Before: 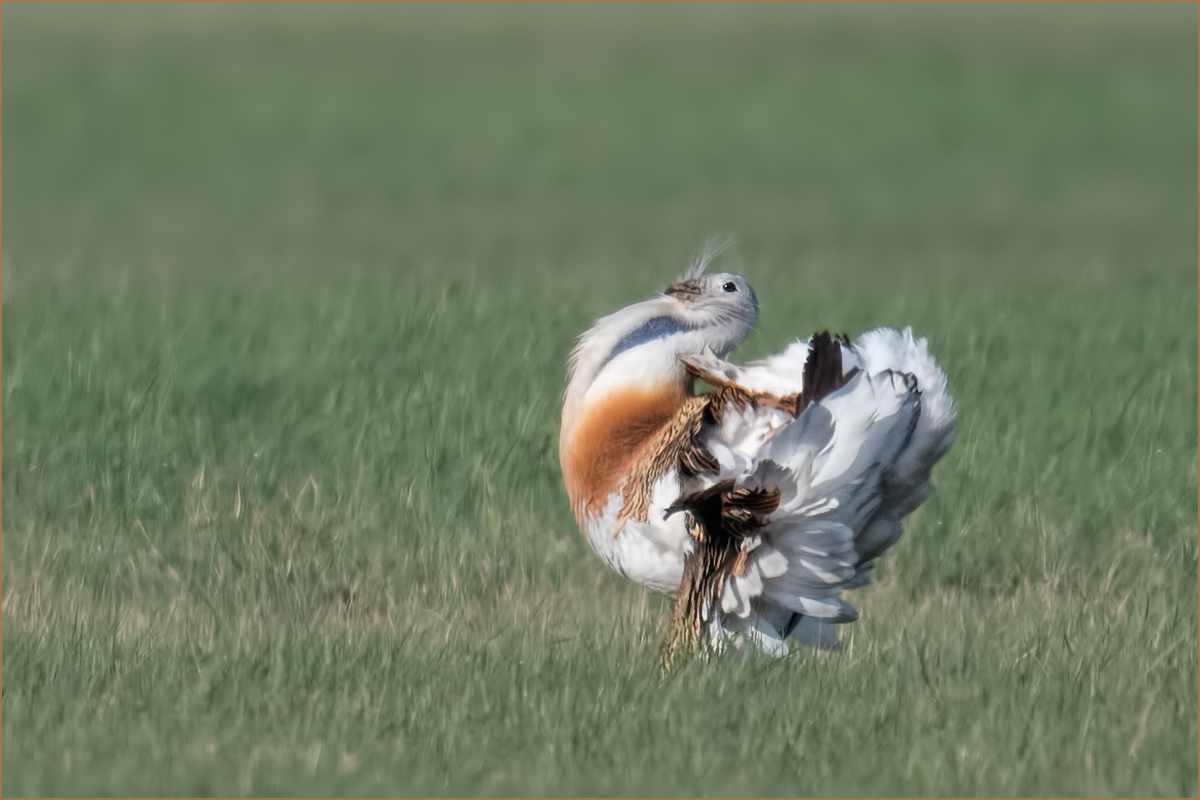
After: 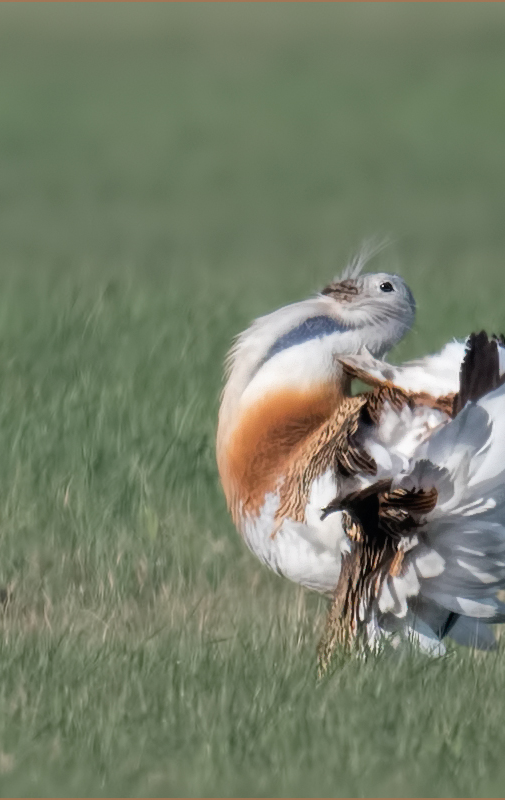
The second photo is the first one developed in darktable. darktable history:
crop: left 28.593%, right 29.311%
